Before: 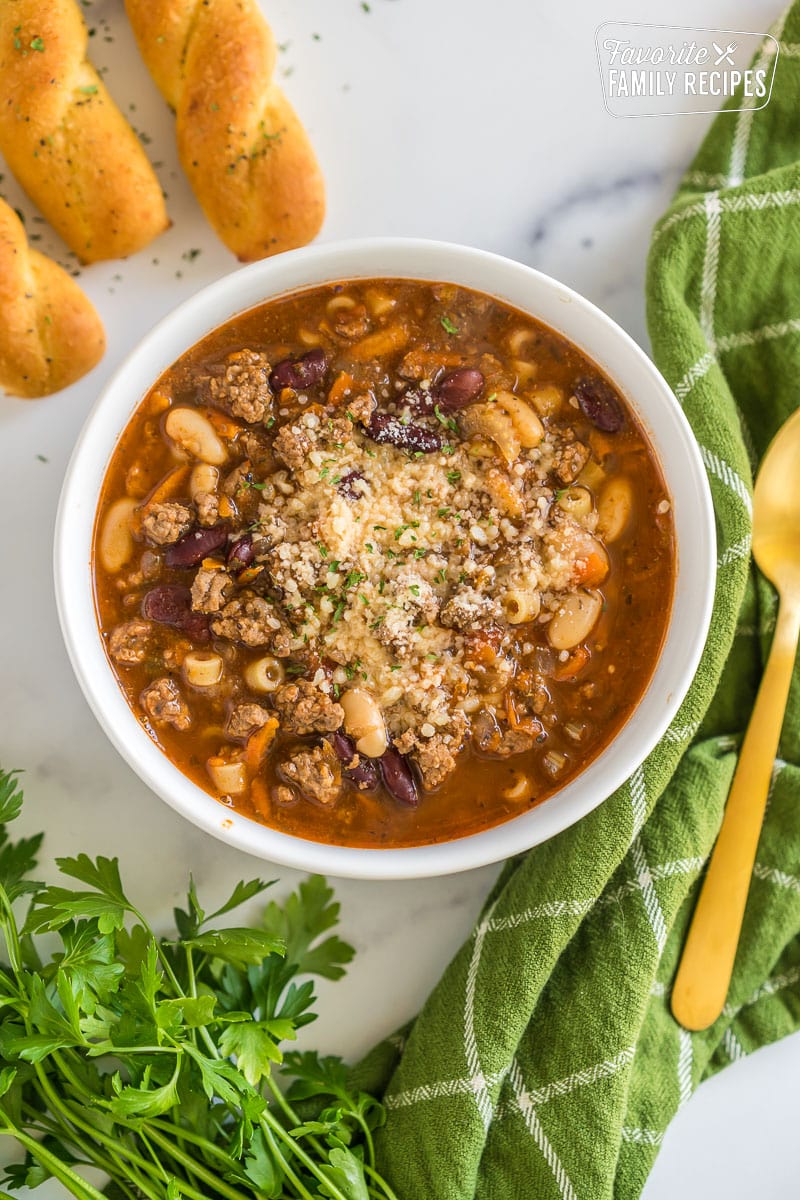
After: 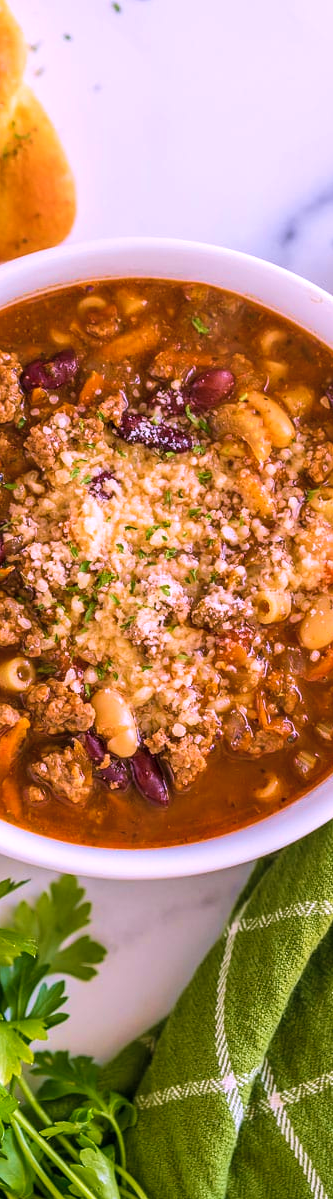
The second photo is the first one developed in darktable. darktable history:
crop: left 31.173%, right 27.197%
color balance rgb: perceptual saturation grading › global saturation 30.747%, perceptual brilliance grading › highlights 3.067%, global vibrance 20%
velvia: on, module defaults
color correction: highlights a* 15.1, highlights b* -25.03
